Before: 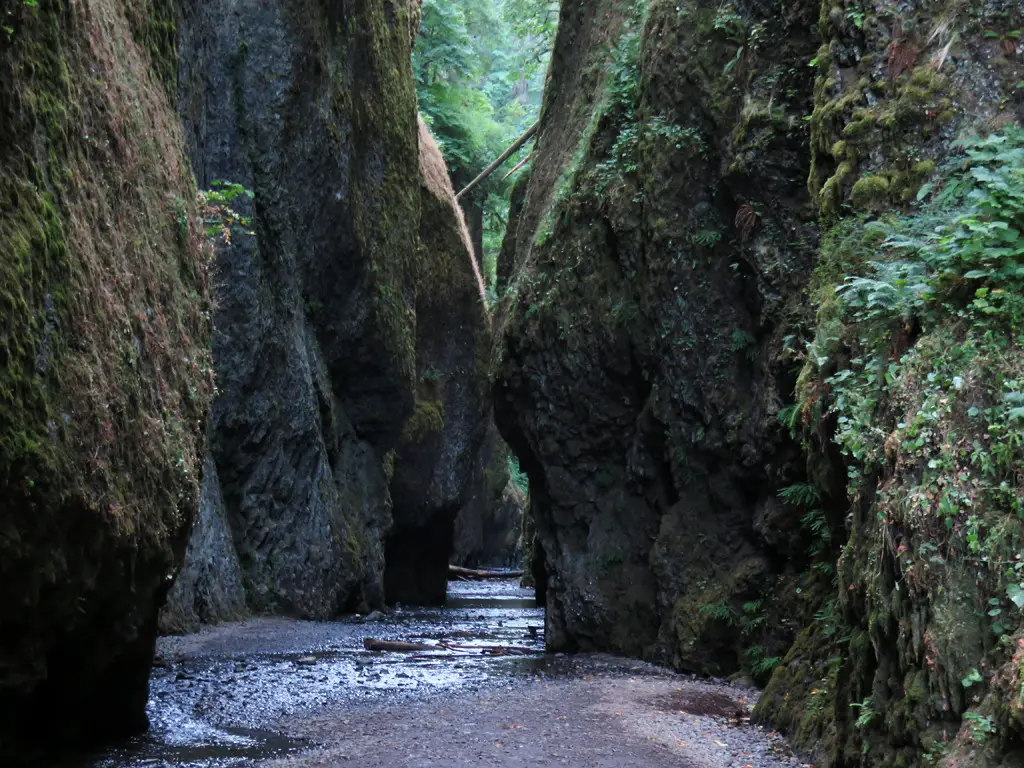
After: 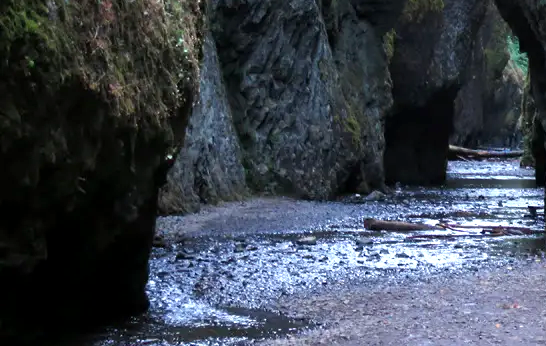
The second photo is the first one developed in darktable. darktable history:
crop and rotate: top 54.778%, right 46.61%, bottom 0.159%
exposure: black level correction 0.001, exposure 0.5 EV, compensate exposure bias true, compensate highlight preservation false
